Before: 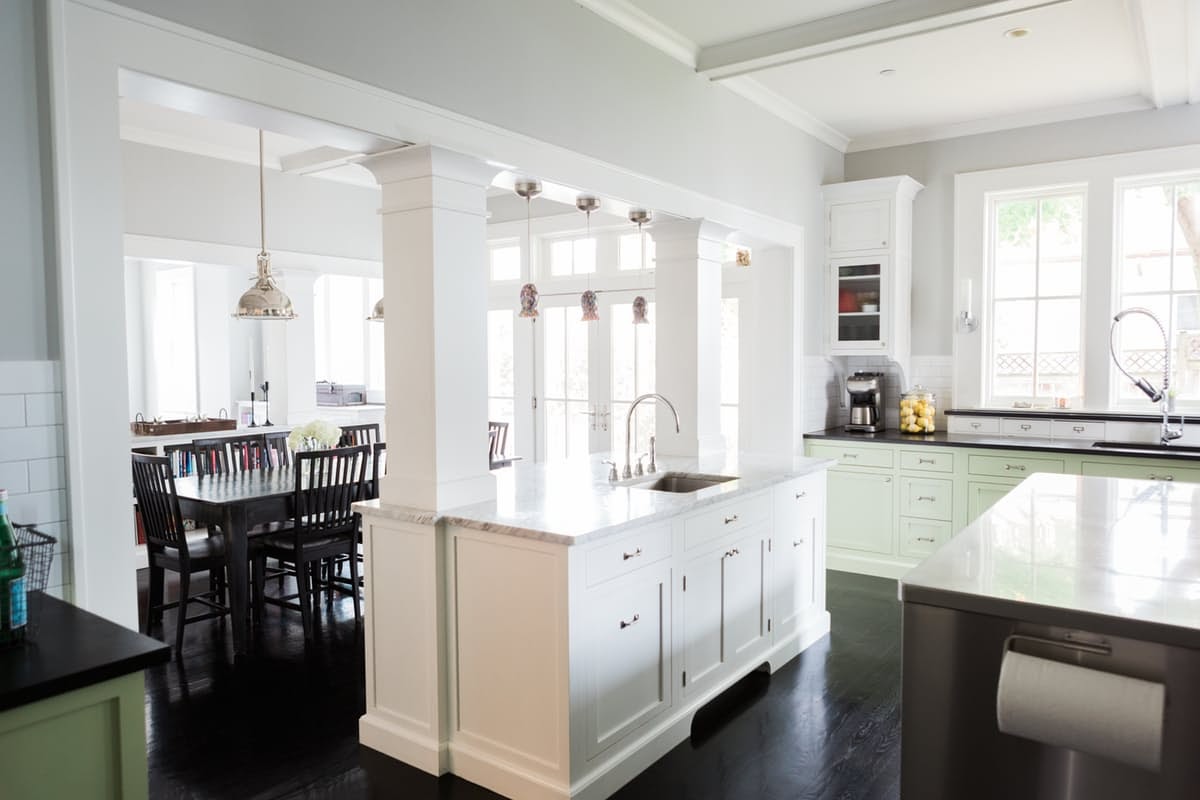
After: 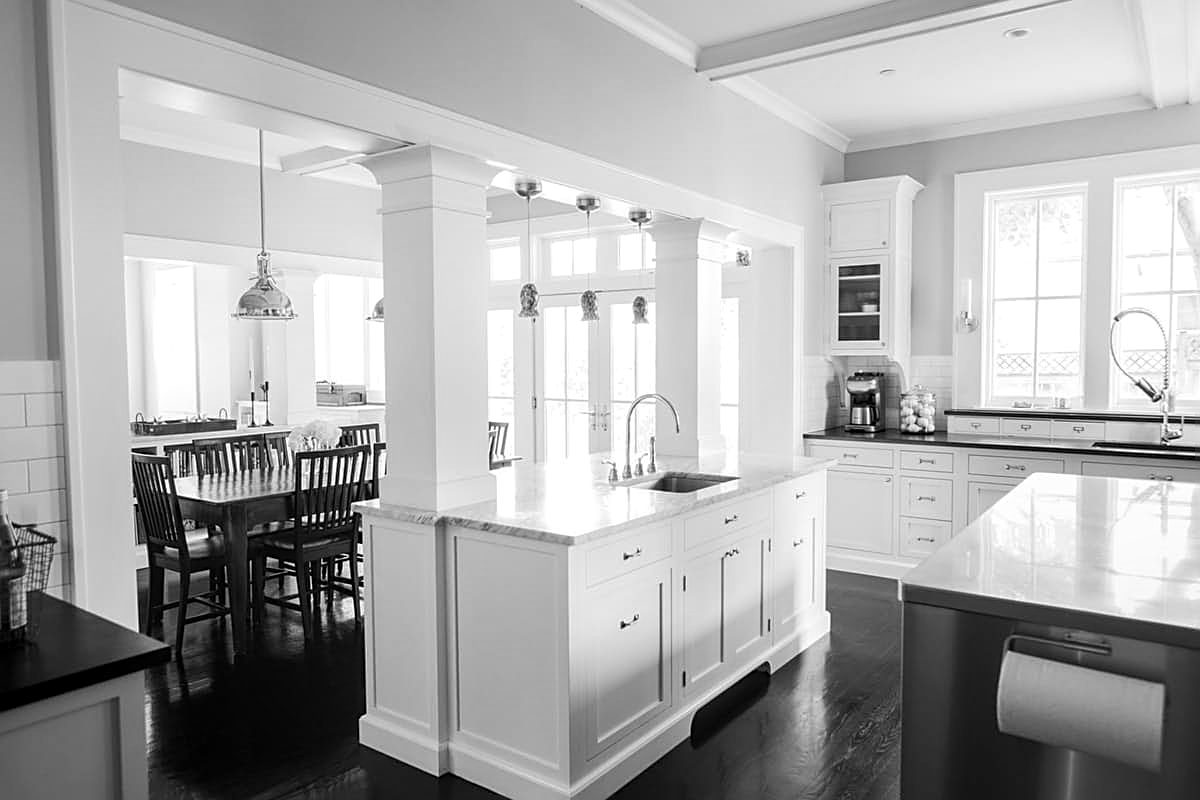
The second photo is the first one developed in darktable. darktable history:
sharpen: on, module defaults
monochrome: on, module defaults
local contrast: on, module defaults
